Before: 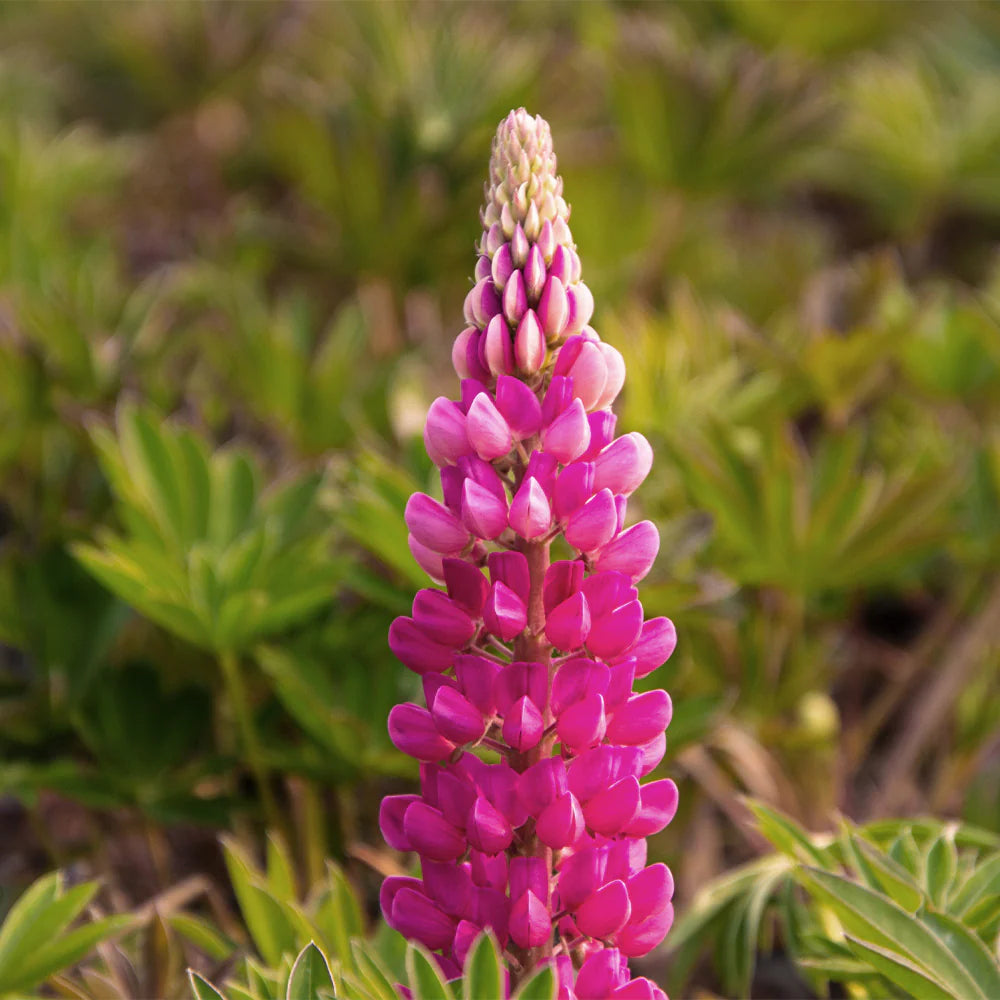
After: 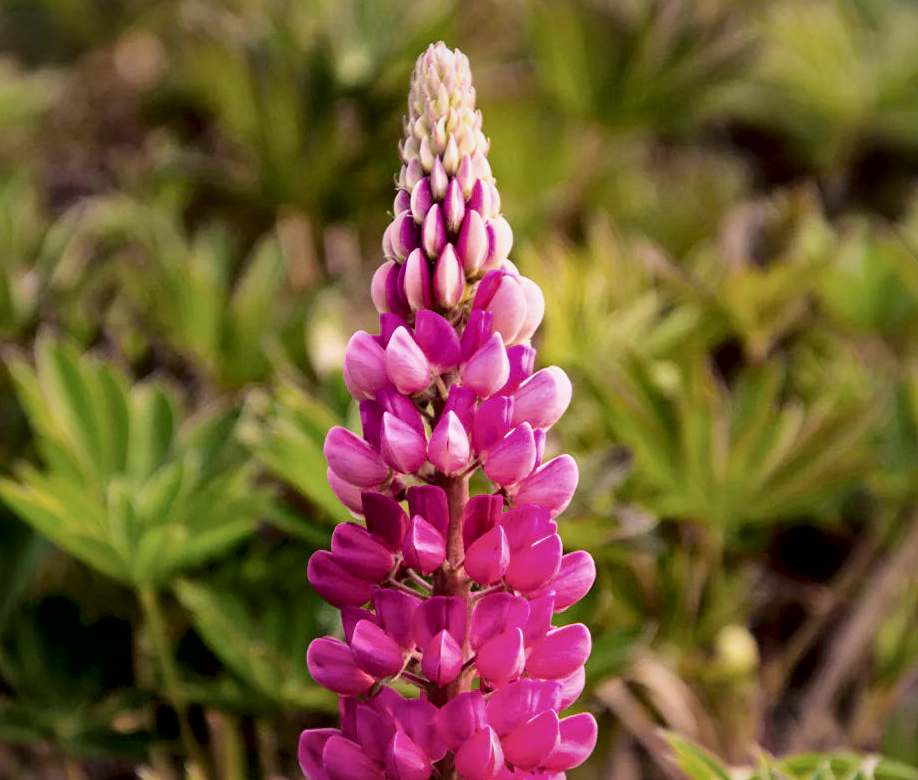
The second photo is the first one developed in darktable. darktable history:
local contrast: mode bilateral grid, contrast 71, coarseness 75, detail 181%, midtone range 0.2
crop: left 8.143%, top 6.621%, bottom 15.311%
filmic rgb: black relative exposure -7.65 EV, white relative exposure 4.56 EV, hardness 3.61
